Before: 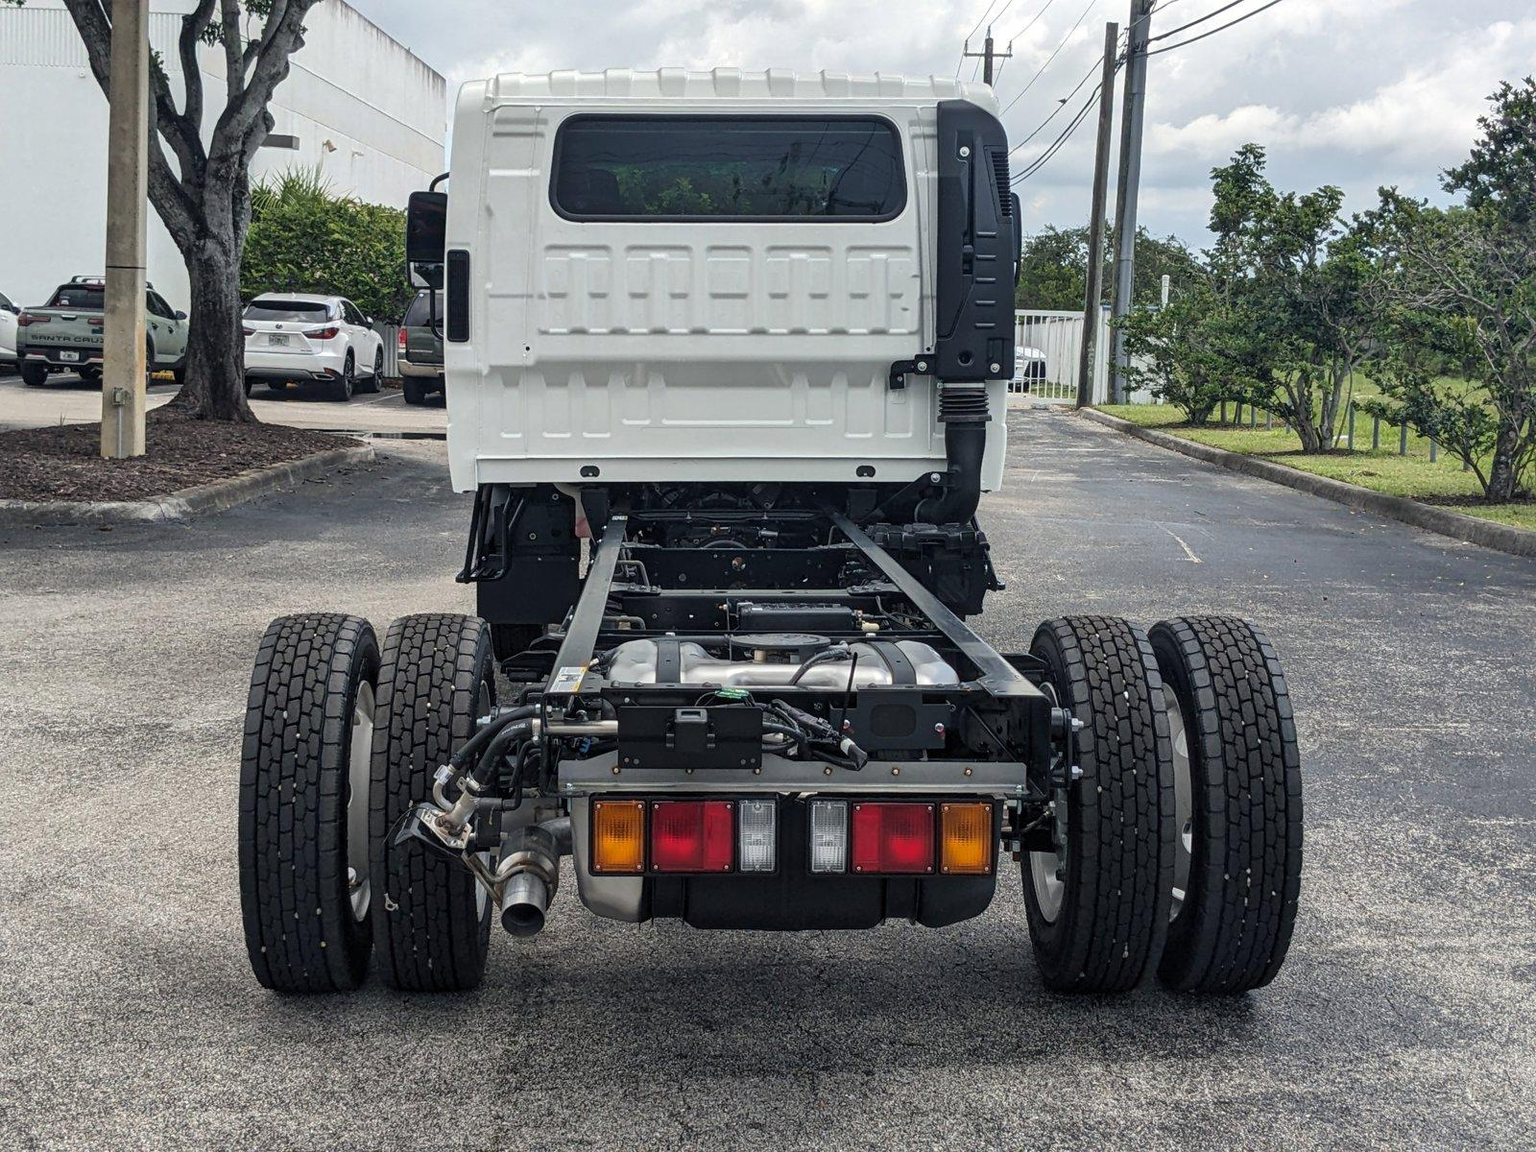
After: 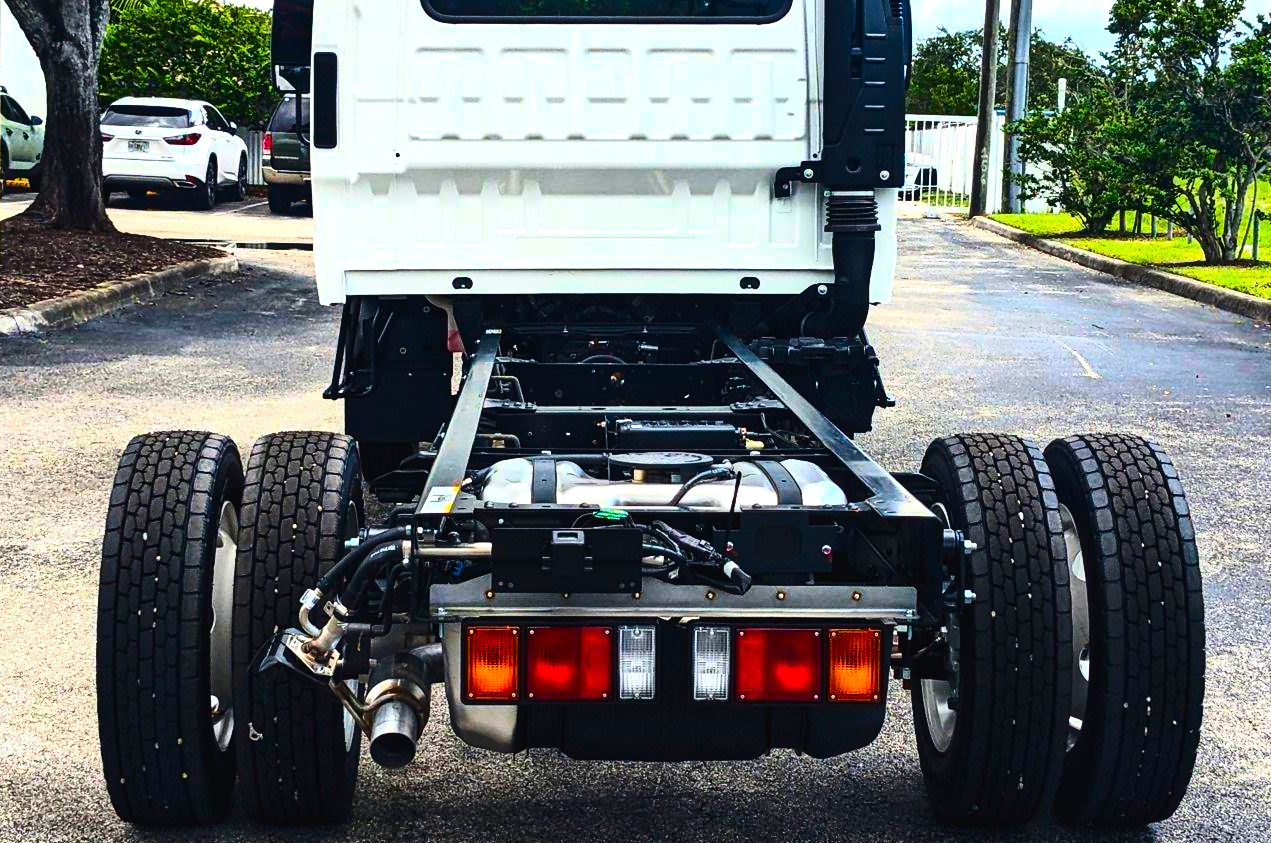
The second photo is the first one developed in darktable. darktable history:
crop: left 9.513%, top 17.396%, right 10.99%, bottom 12.327%
tone equalizer: -8 EV -1.1 EV, -7 EV -1 EV, -6 EV -0.893 EV, -5 EV -0.603 EV, -3 EV 0.544 EV, -2 EV 0.872 EV, -1 EV 1.01 EV, +0 EV 1.08 EV, edges refinement/feathering 500, mask exposure compensation -1.57 EV, preserve details no
contrast brightness saturation: contrast 0.259, brightness 0.016, saturation 0.881
color balance rgb: global offset › luminance 0.477%, perceptual saturation grading › global saturation 30.853%, global vibrance 20%
